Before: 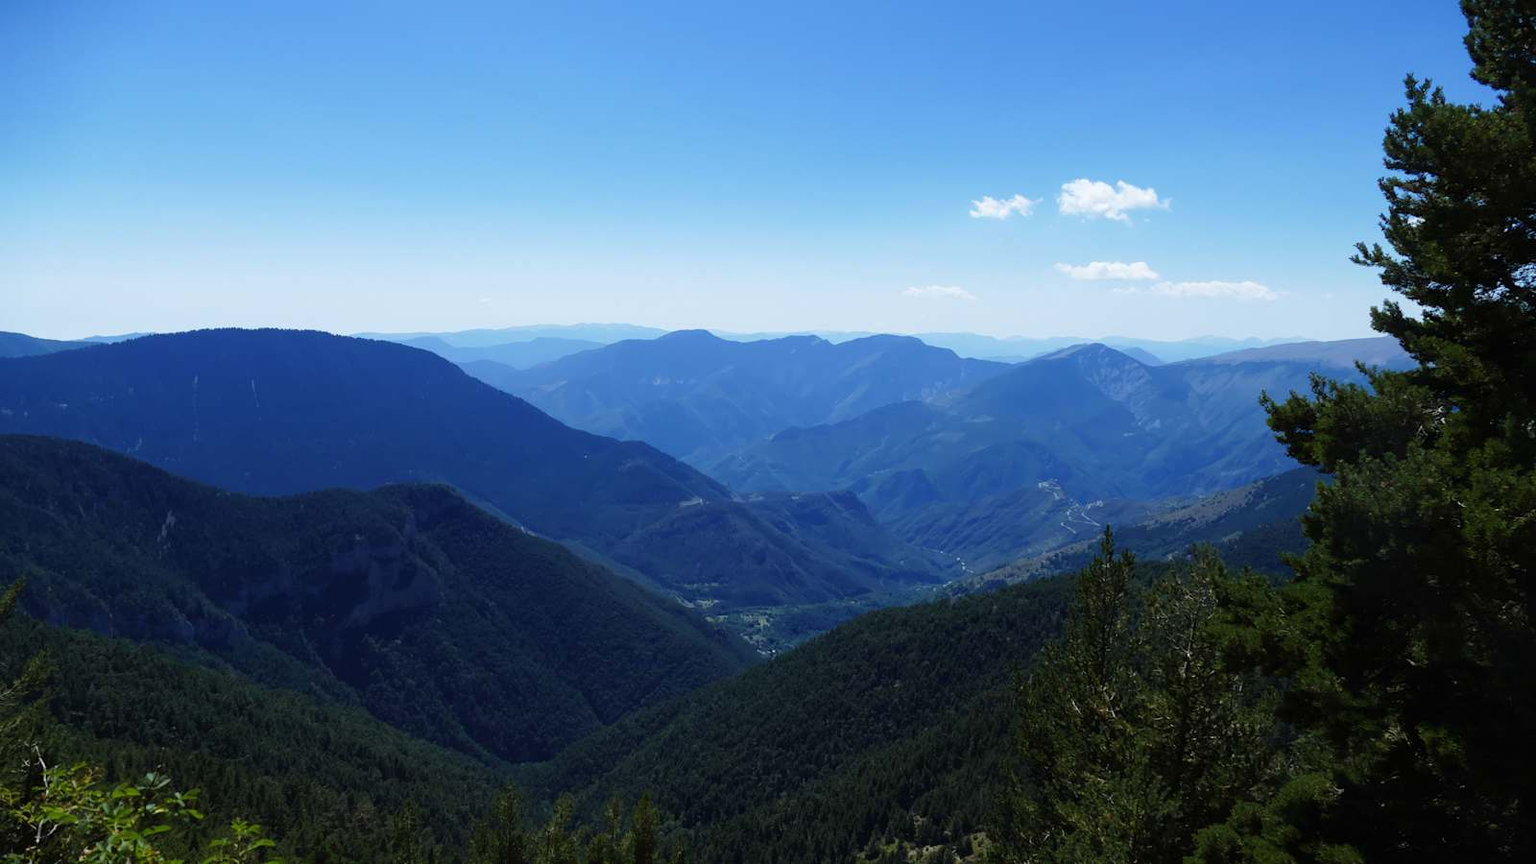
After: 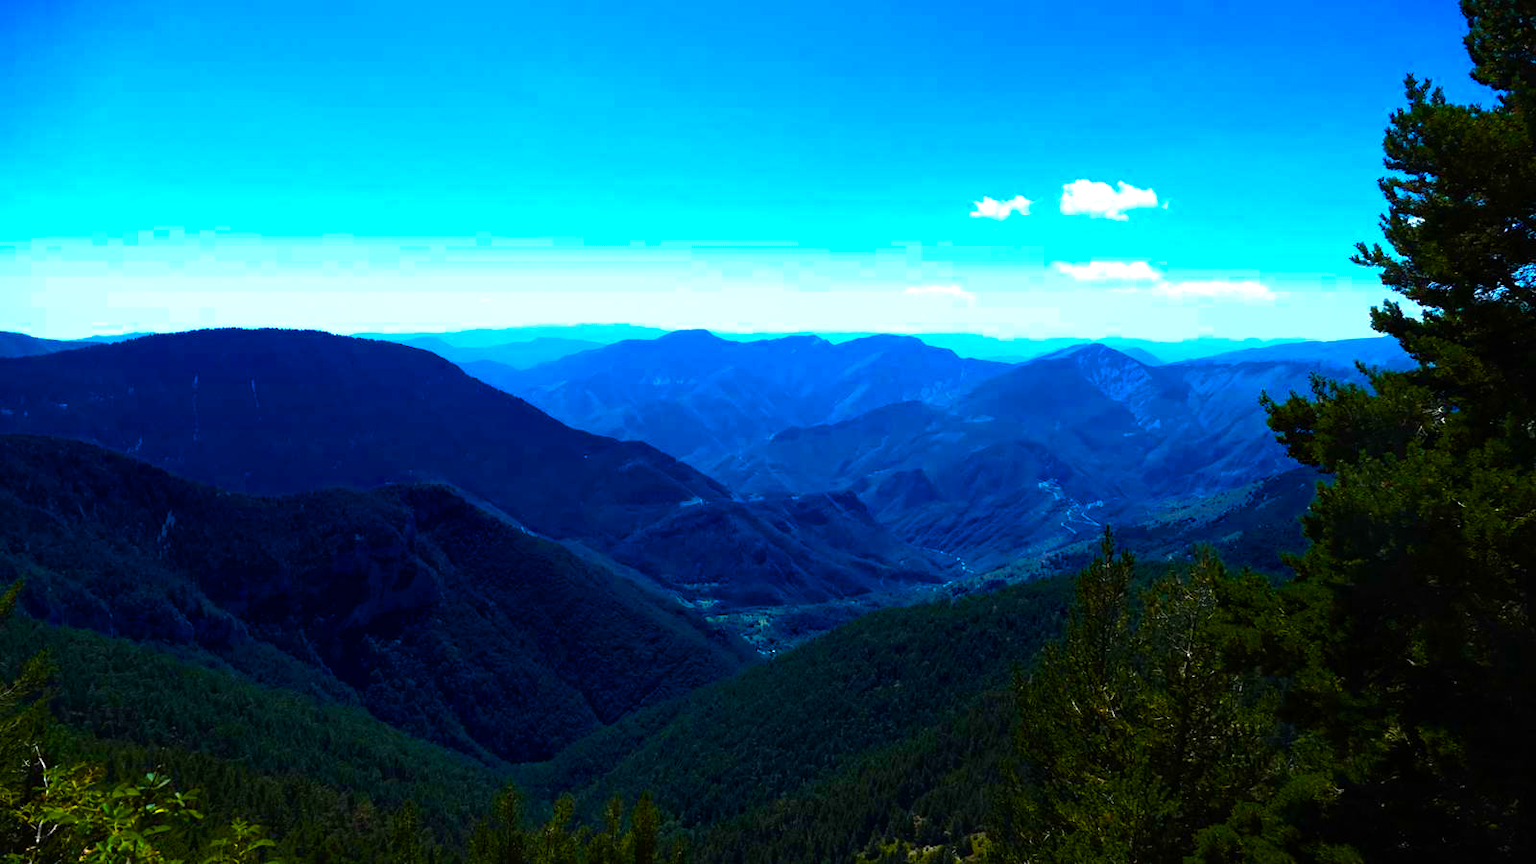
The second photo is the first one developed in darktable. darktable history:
haze removal: compatibility mode true, adaptive false
tone equalizer: on, module defaults
color balance rgb: linear chroma grading › shadows -40%, linear chroma grading › highlights 40%, linear chroma grading › global chroma 45%, linear chroma grading › mid-tones -30%, perceptual saturation grading › global saturation 55%, perceptual saturation grading › highlights -50%, perceptual saturation grading › mid-tones 40%, perceptual saturation grading › shadows 30%, perceptual brilliance grading › global brilliance 20%, perceptual brilliance grading › shadows -40%, global vibrance 35%
